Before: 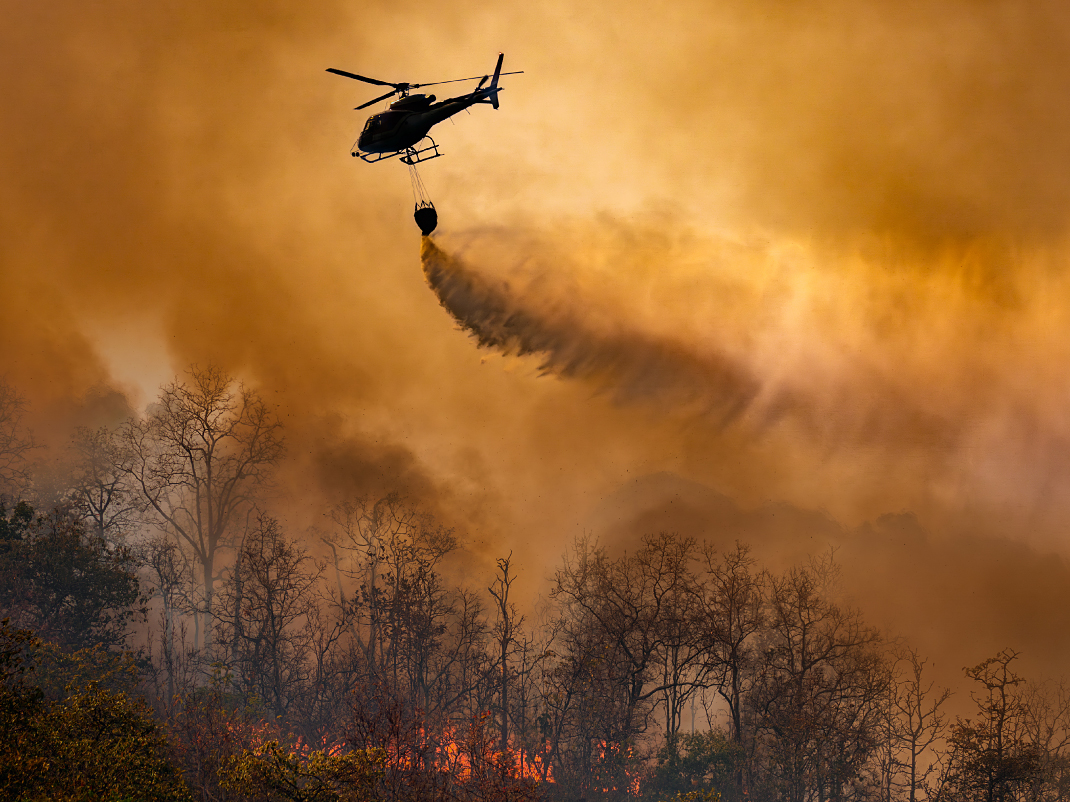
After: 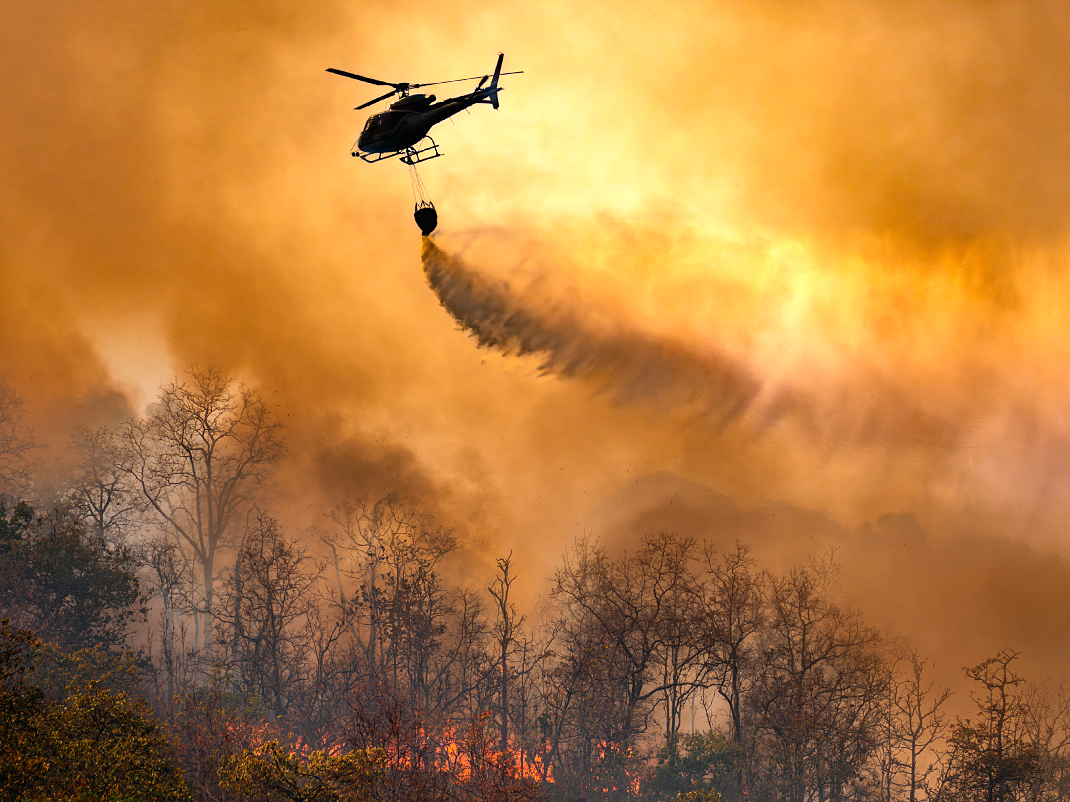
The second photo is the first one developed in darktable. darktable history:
exposure: black level correction 0, exposure 0.702 EV, compensate highlight preservation false
